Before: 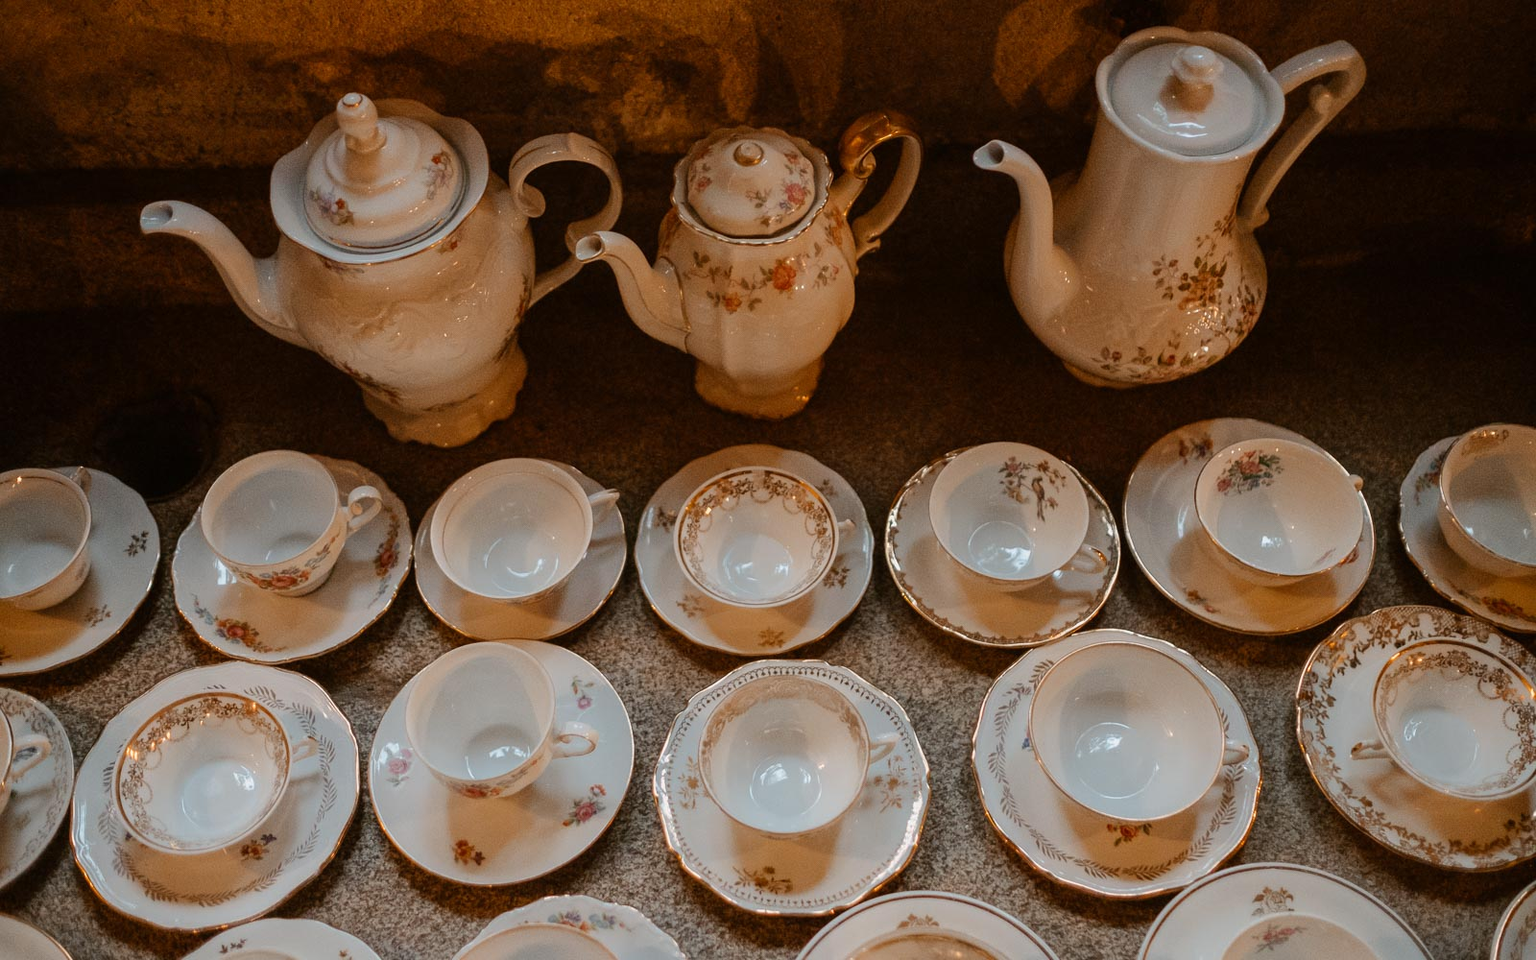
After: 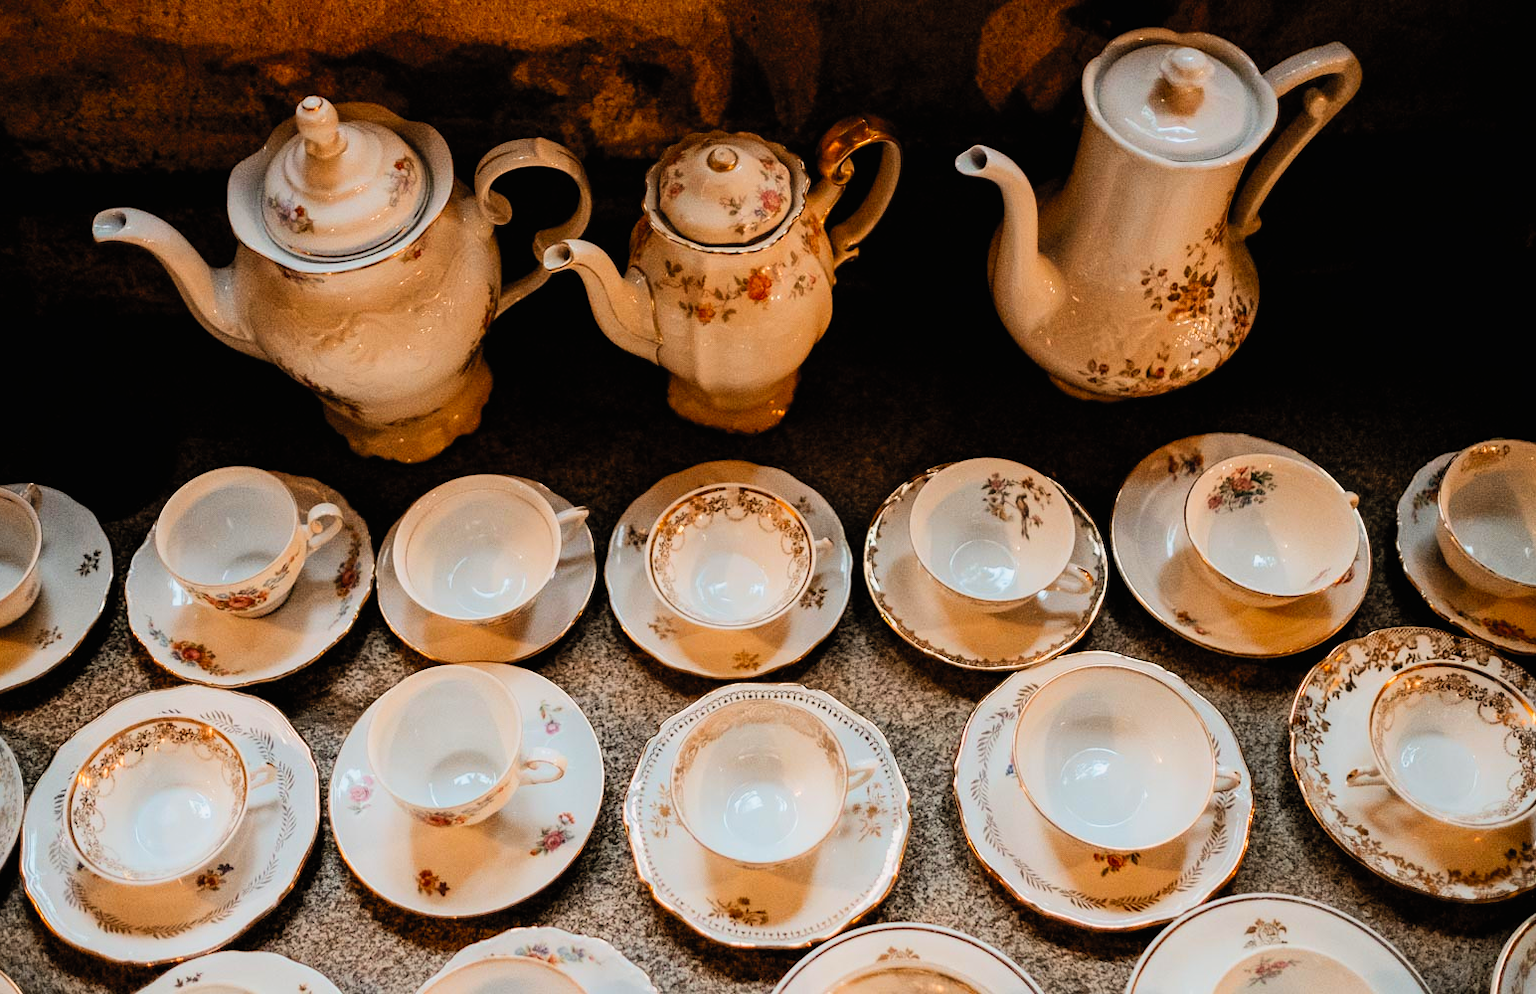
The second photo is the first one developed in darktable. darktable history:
contrast brightness saturation: contrast 0.238, brightness 0.245, saturation 0.385
filmic rgb: black relative exposure -5.05 EV, white relative exposure 3.98 EV, hardness 2.88, contrast 1.189, highlights saturation mix -30.95%, iterations of high-quality reconstruction 0
tone equalizer: on, module defaults
crop and rotate: left 3.414%
